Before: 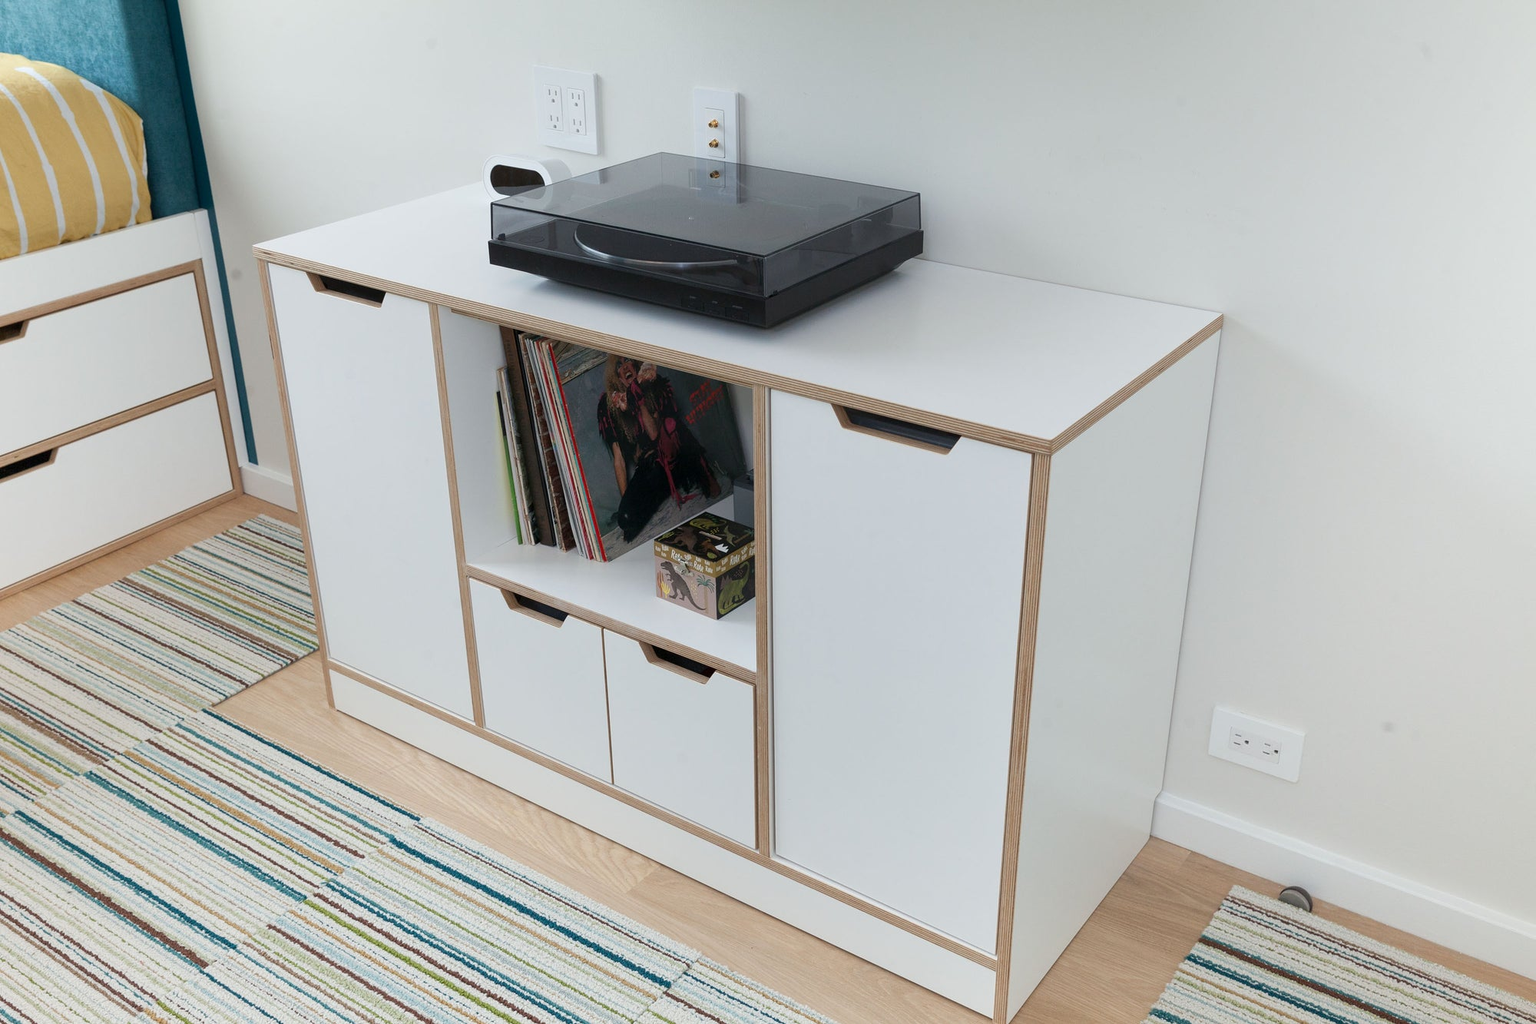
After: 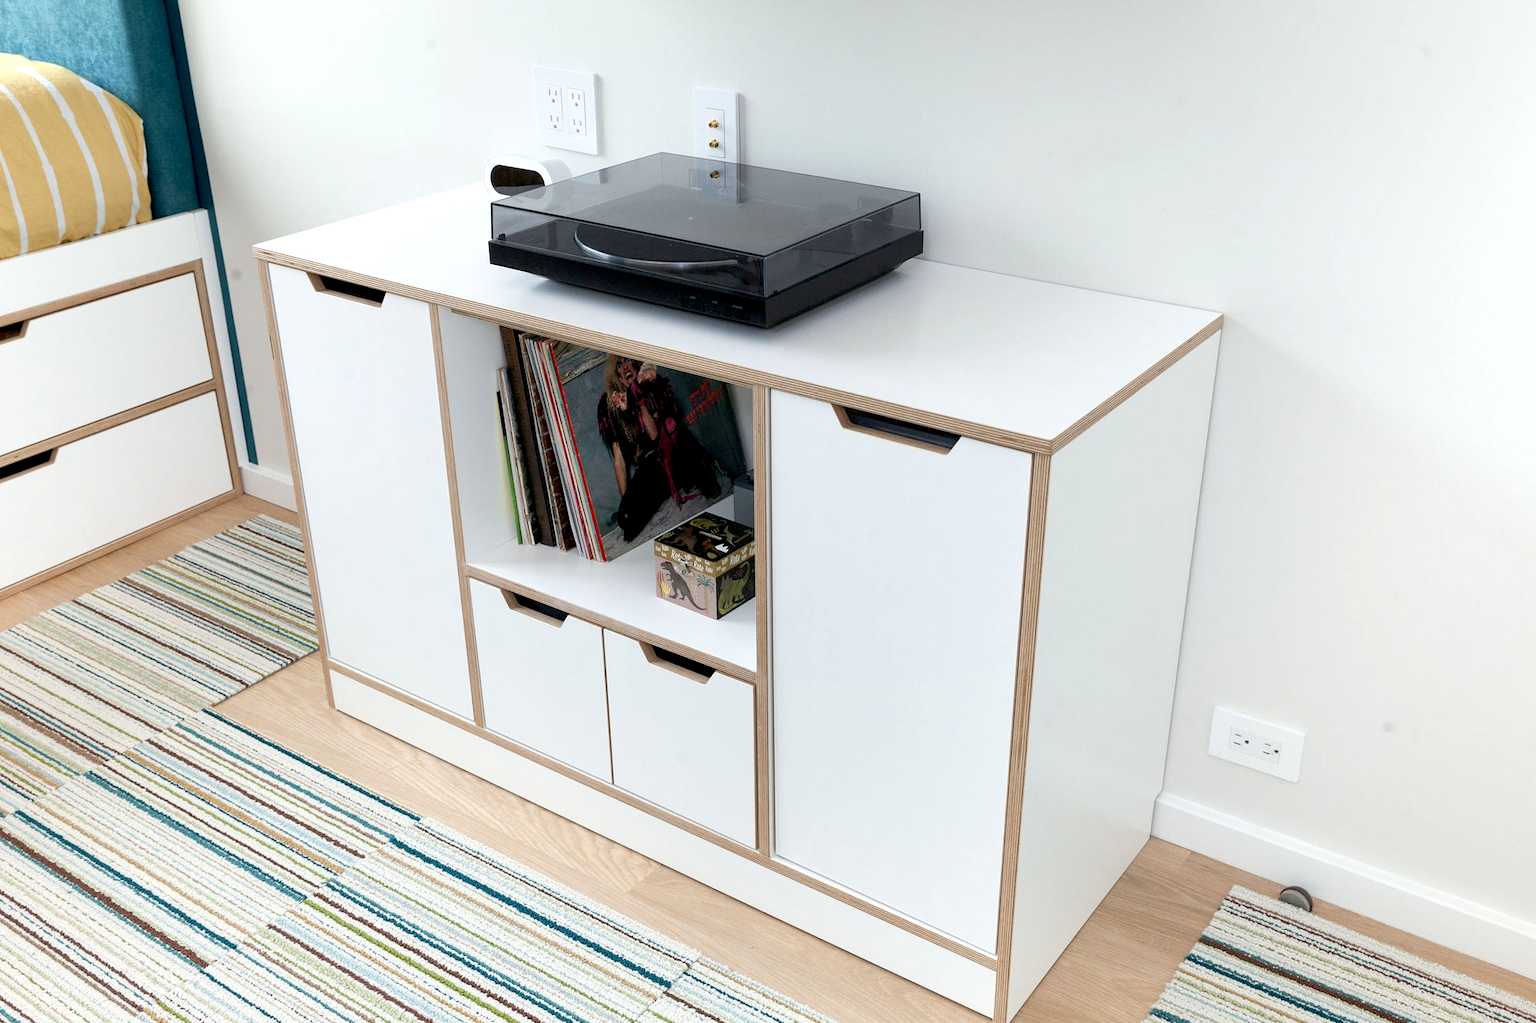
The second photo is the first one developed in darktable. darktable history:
shadows and highlights: radius 110.62, shadows 51.03, white point adjustment 9.07, highlights -5.22, soften with gaussian
exposure: black level correction 0.009, exposure 0.11 EV, compensate highlight preservation false
